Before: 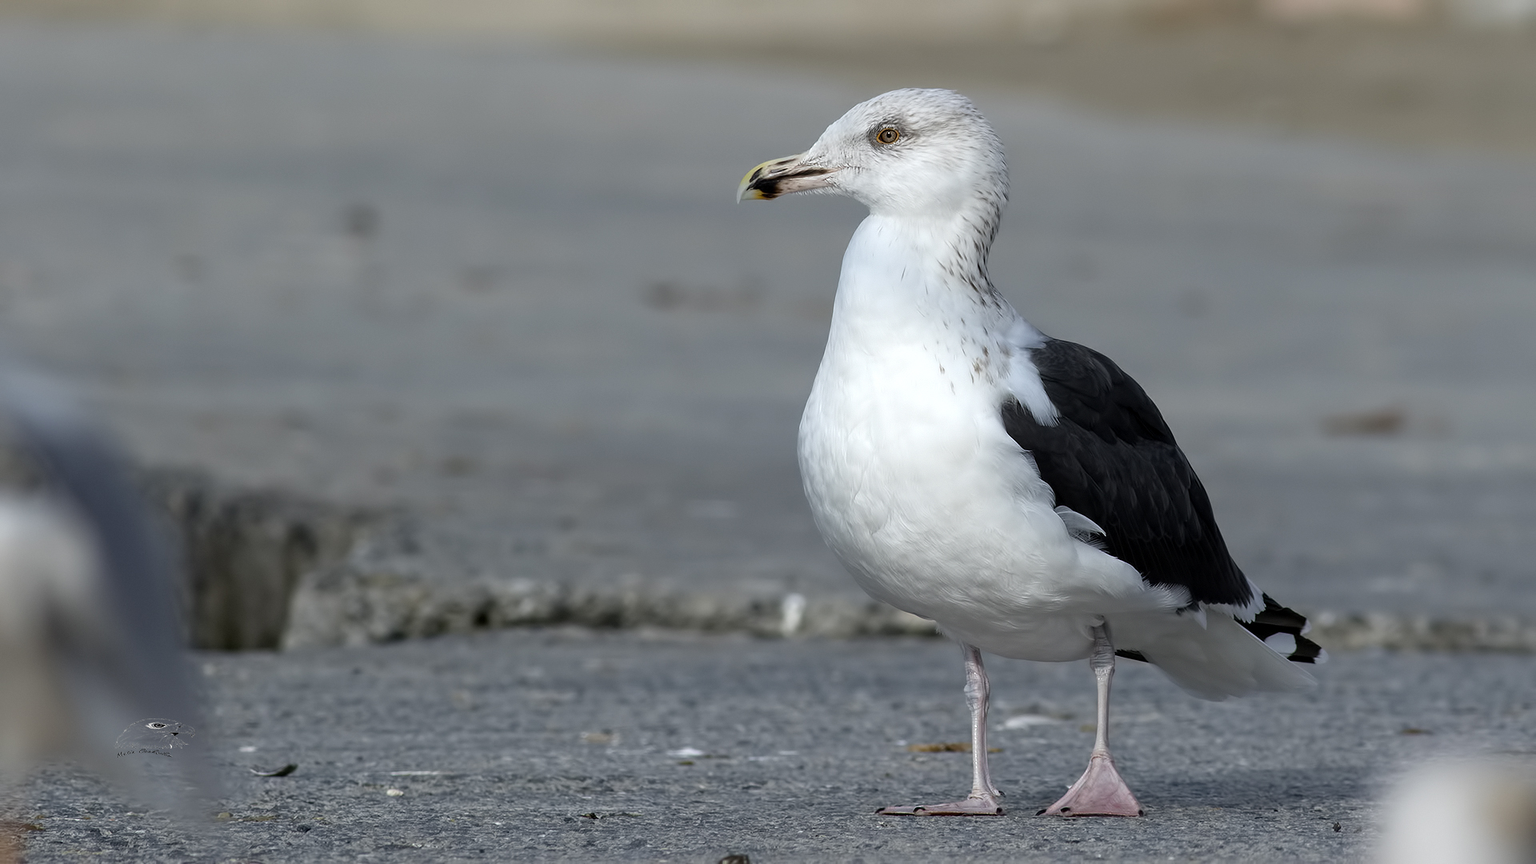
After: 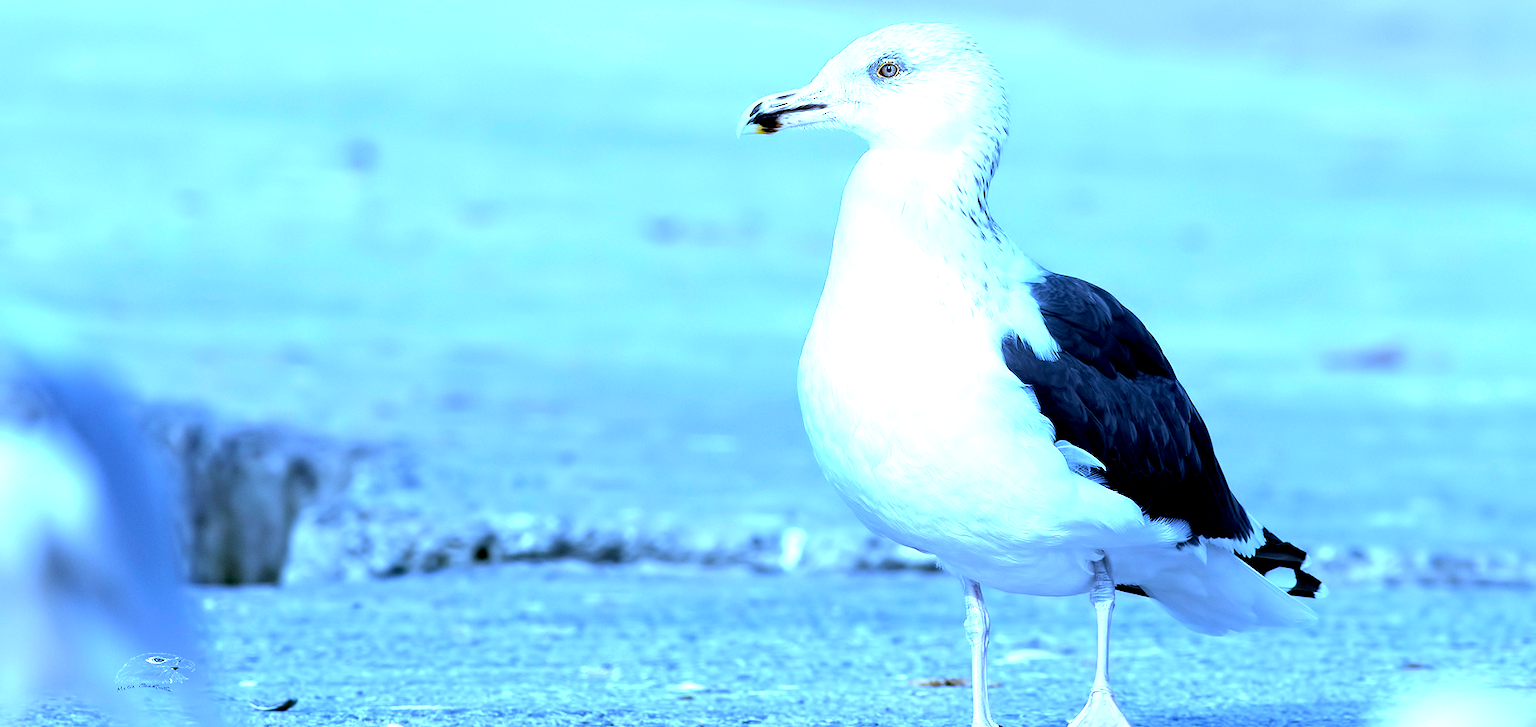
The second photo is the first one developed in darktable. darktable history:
crop: top 7.625%, bottom 8.027%
white balance: red 0.766, blue 1.537
base curve: exposure shift 0, preserve colors none
exposure: black level correction 0.001, exposure 2 EV, compensate highlight preservation false
color correction: saturation 0.99
